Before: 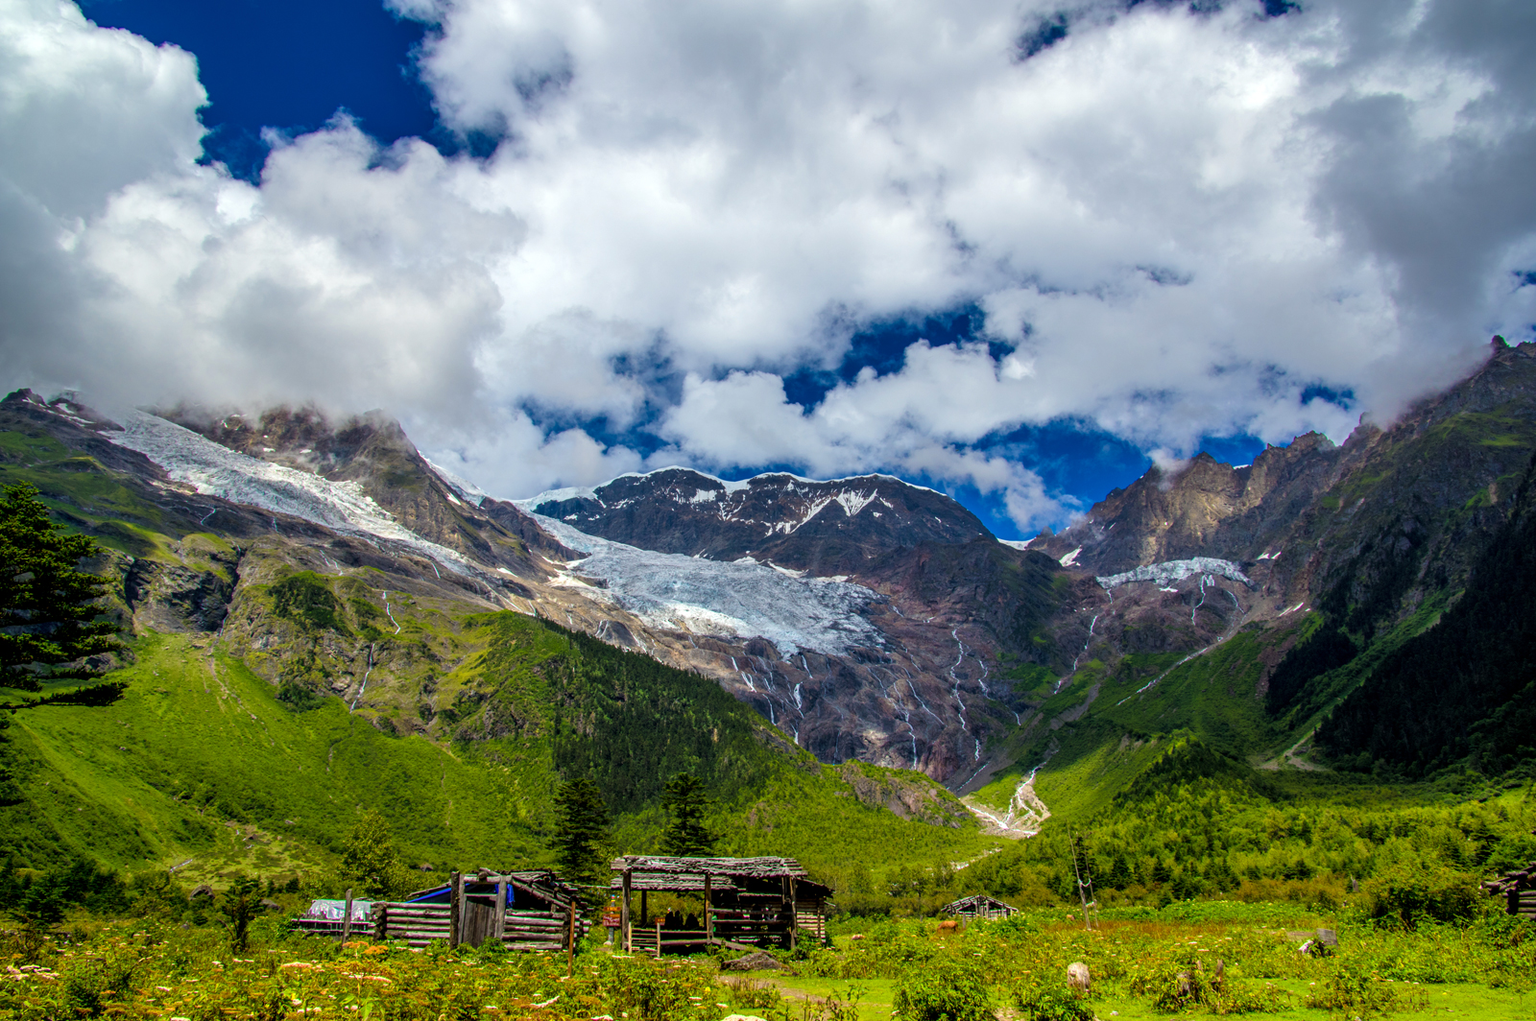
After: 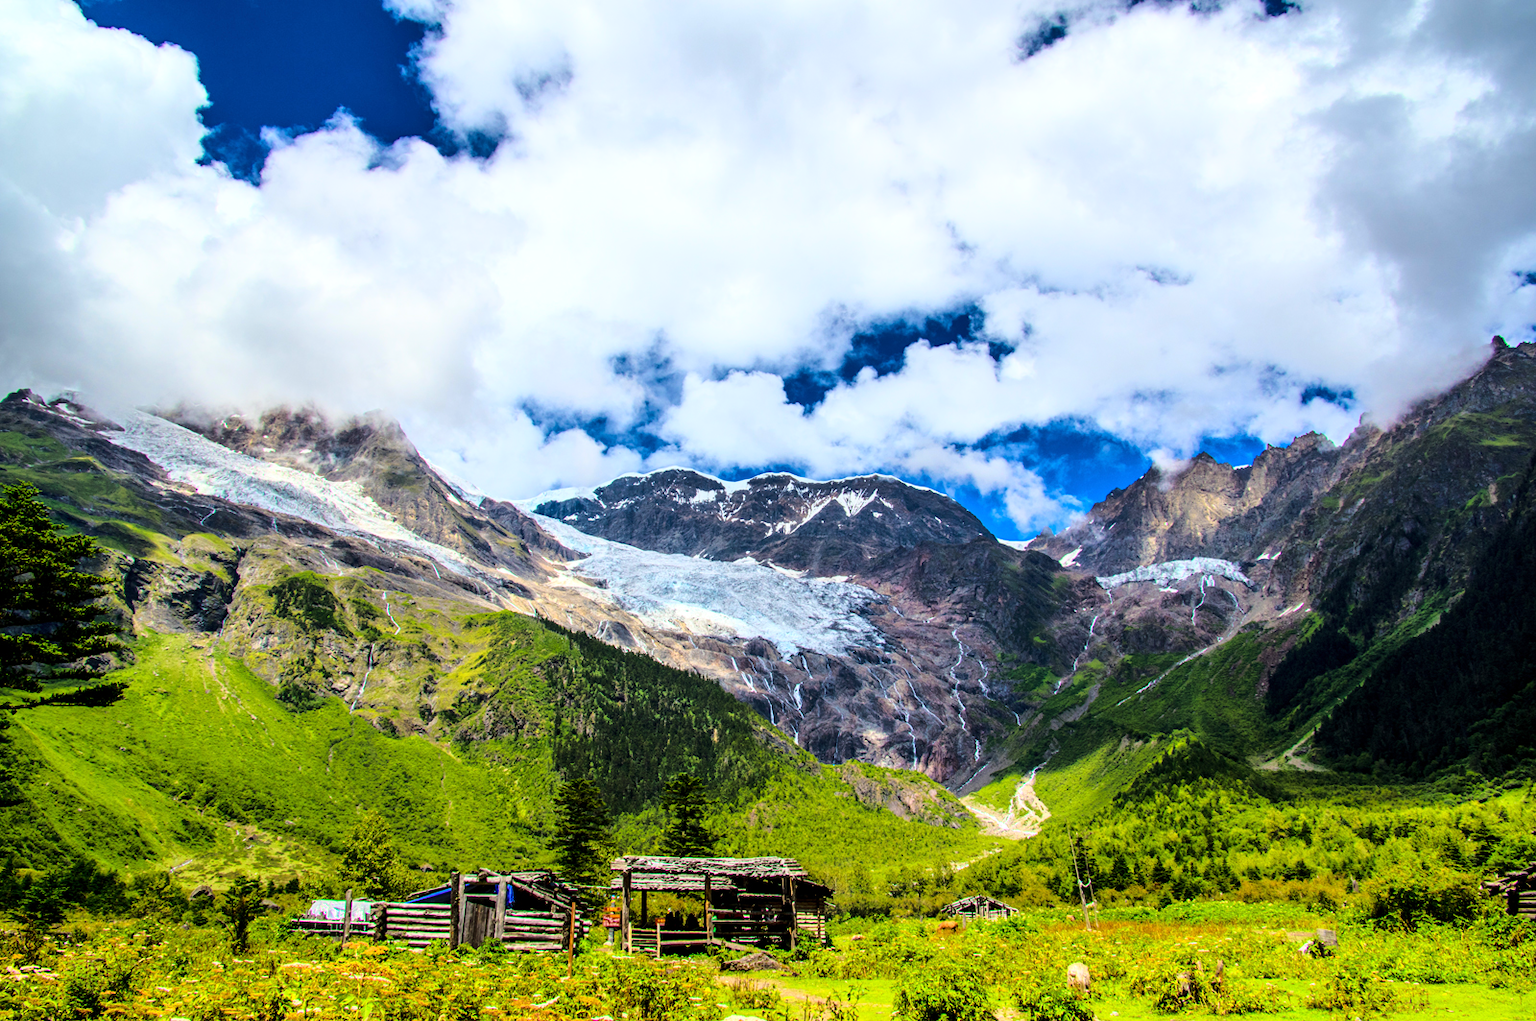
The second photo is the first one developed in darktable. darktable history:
base curve: curves: ch0 [(0, 0) (0.032, 0.037) (0.105, 0.228) (0.435, 0.76) (0.856, 0.983) (1, 1)]
white balance: emerald 1
